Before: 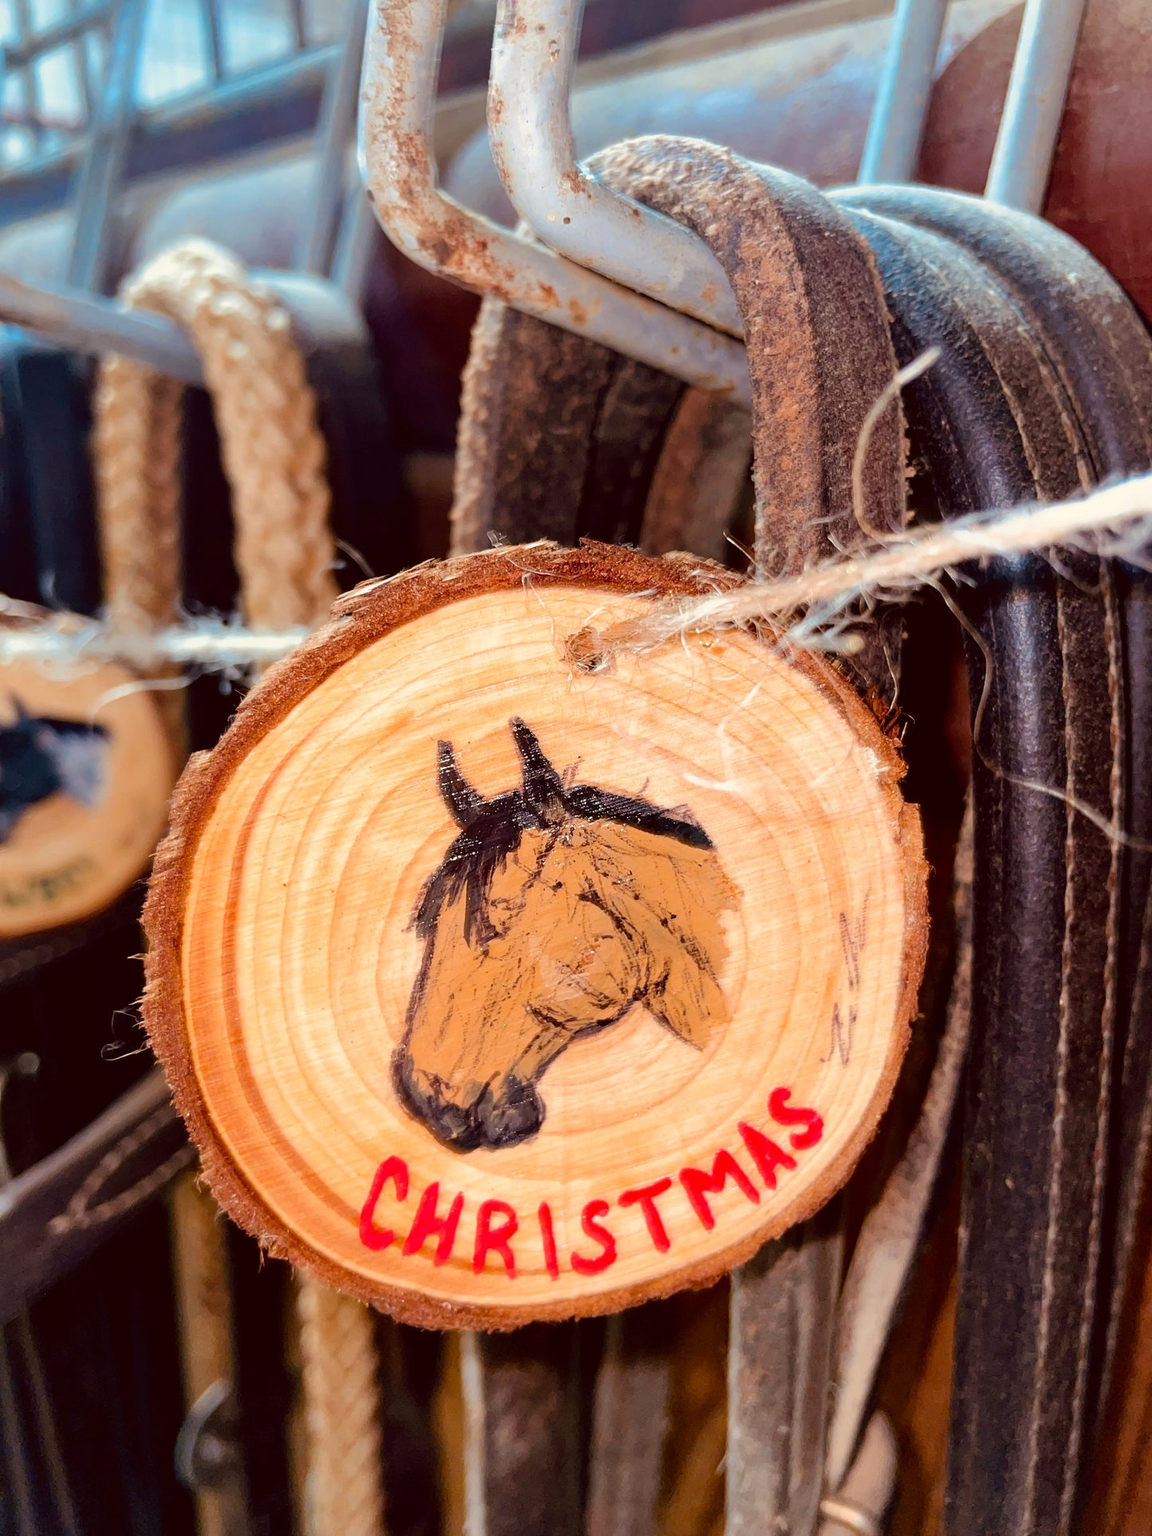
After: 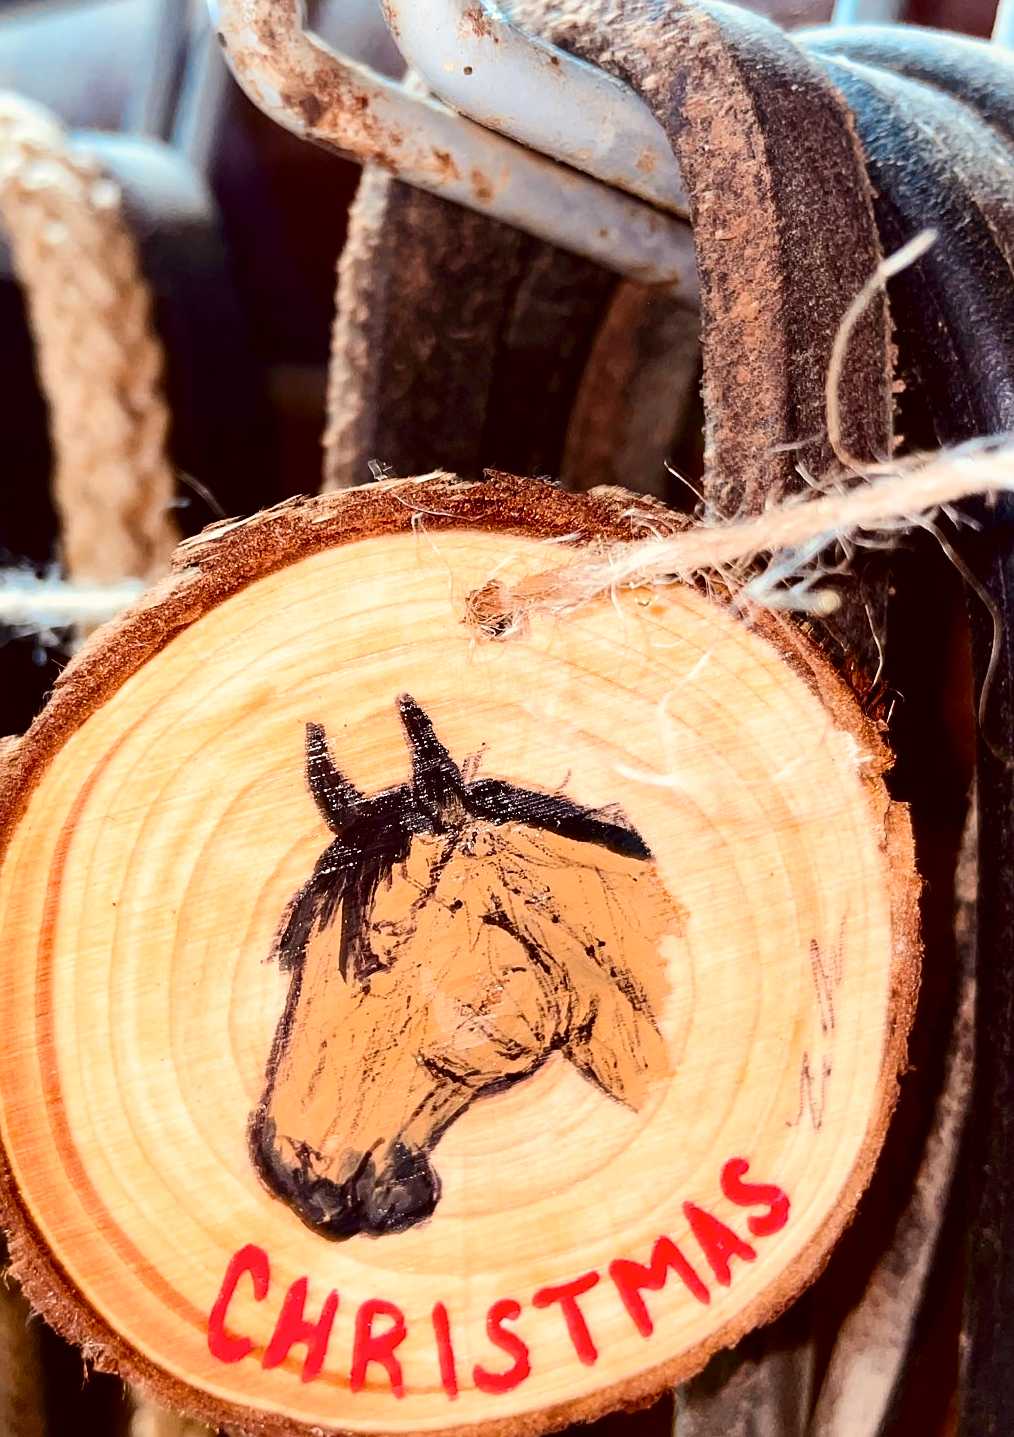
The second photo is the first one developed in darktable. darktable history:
crop and rotate: left 16.843%, top 10.722%, right 12.955%, bottom 14.695%
sharpen: amount 0.215
contrast brightness saturation: contrast 0.284
